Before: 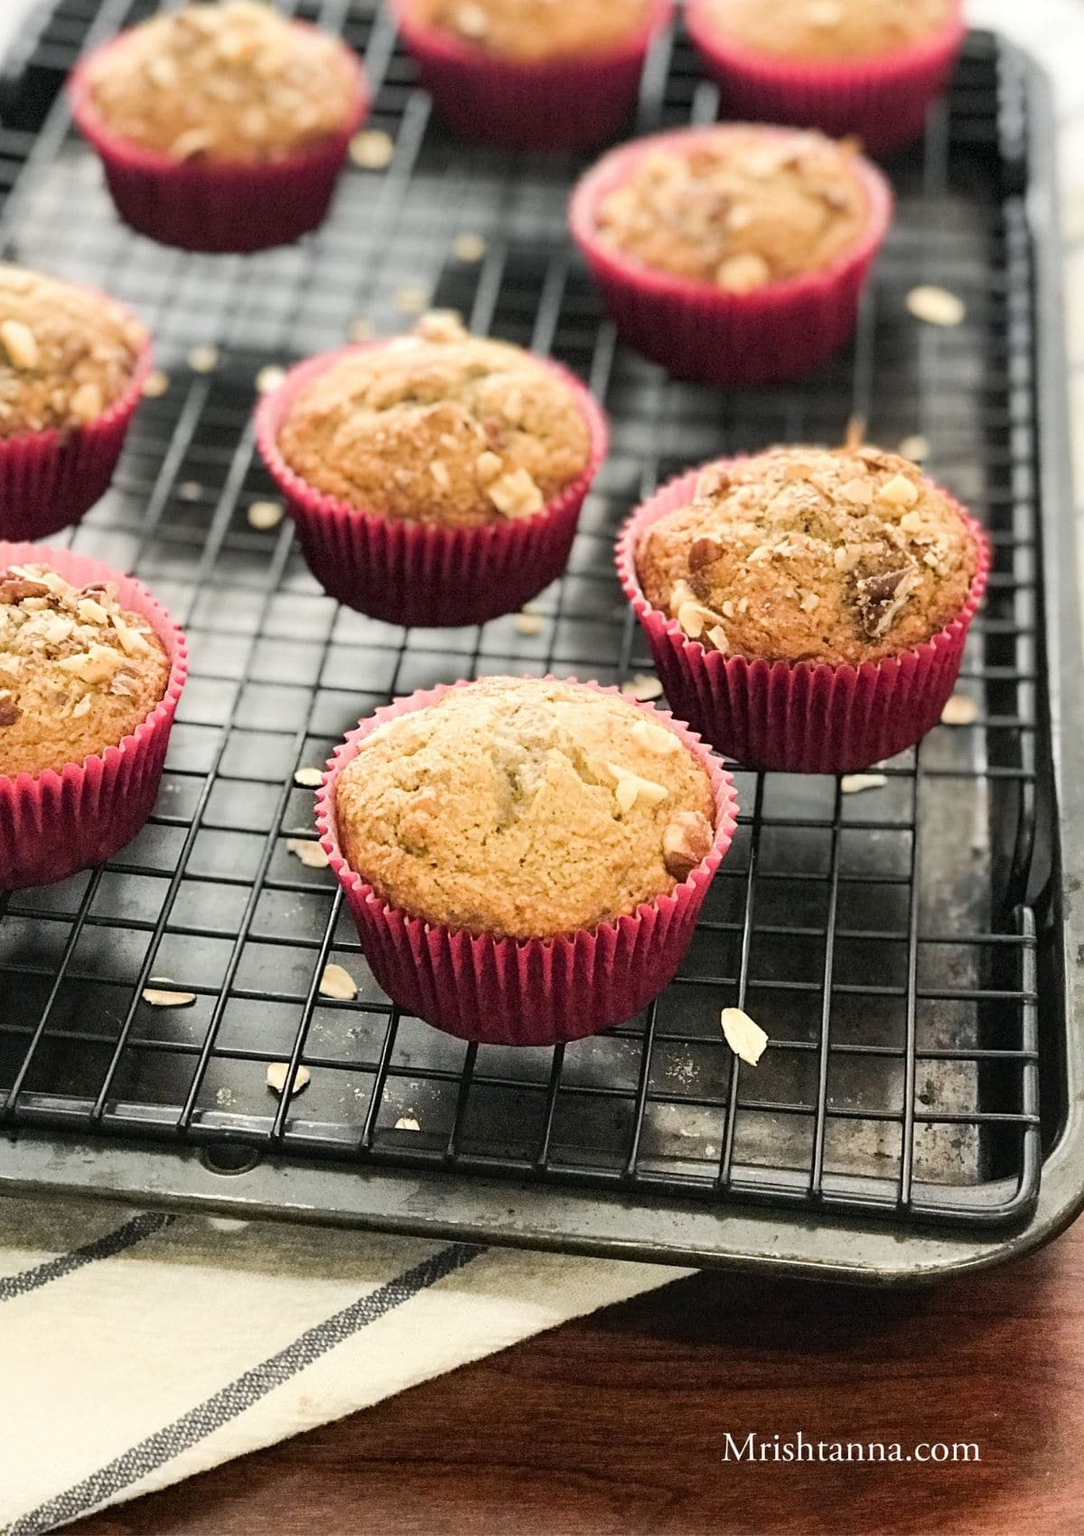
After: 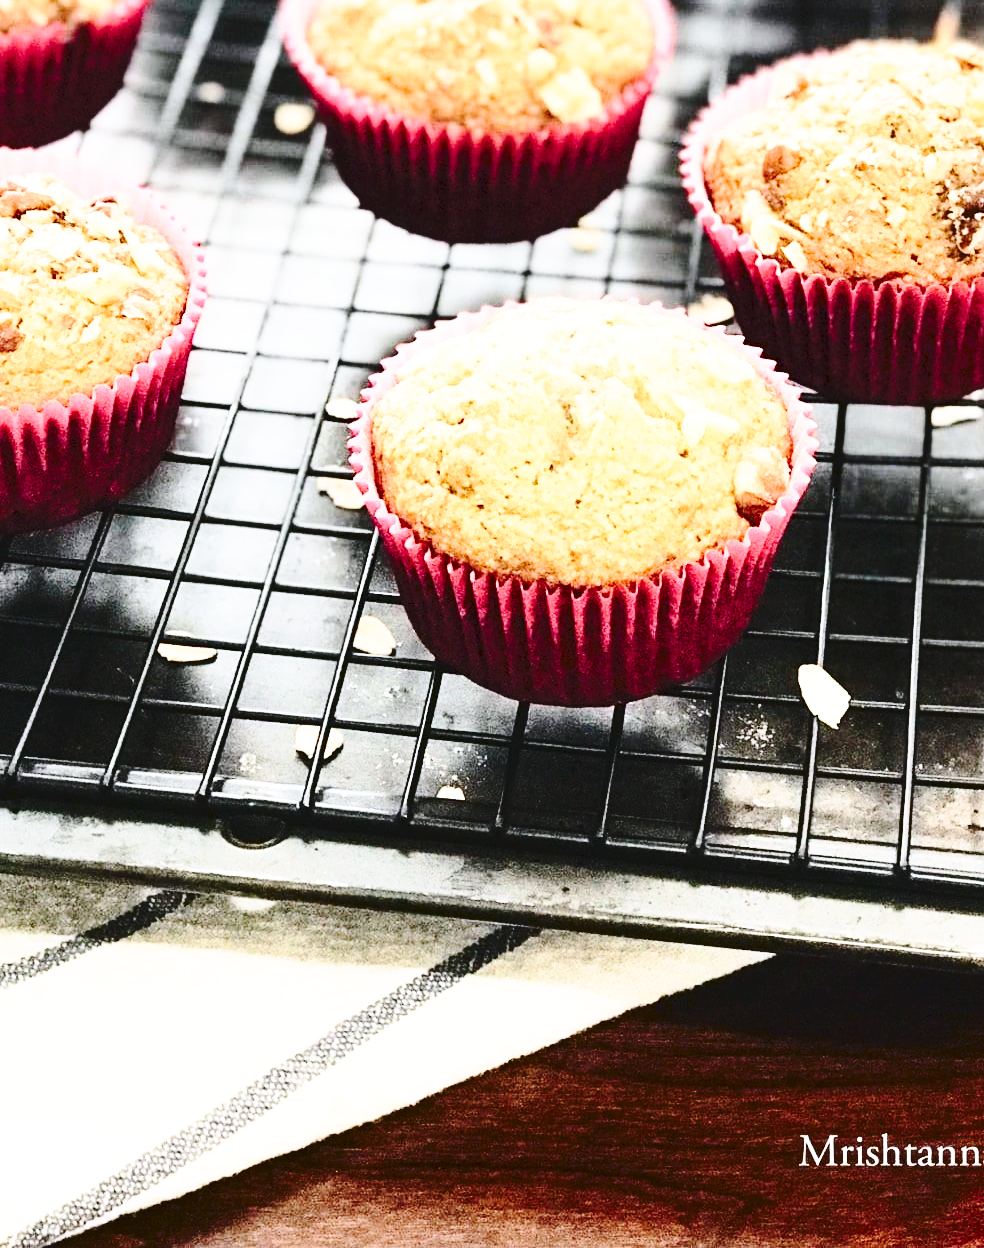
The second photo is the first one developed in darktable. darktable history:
crop: top 26.531%, right 17.959%
base curve: curves: ch0 [(0, 0) (0.026, 0.03) (0.109, 0.232) (0.351, 0.748) (0.669, 0.968) (1, 1)], preserve colors none
rotate and perspective: automatic cropping off
color calibration: illuminant as shot in camera, x 0.358, y 0.373, temperature 4628.91 K
white balance: red 1.009, blue 0.985
contrast brightness saturation: contrast 0.28
tone curve: curves: ch0 [(0, 0) (0.003, 0.054) (0.011, 0.058) (0.025, 0.069) (0.044, 0.087) (0.069, 0.1) (0.1, 0.123) (0.136, 0.152) (0.177, 0.183) (0.224, 0.234) (0.277, 0.291) (0.335, 0.367) (0.399, 0.441) (0.468, 0.524) (0.543, 0.6) (0.623, 0.673) (0.709, 0.744) (0.801, 0.812) (0.898, 0.89) (1, 1)], preserve colors none
